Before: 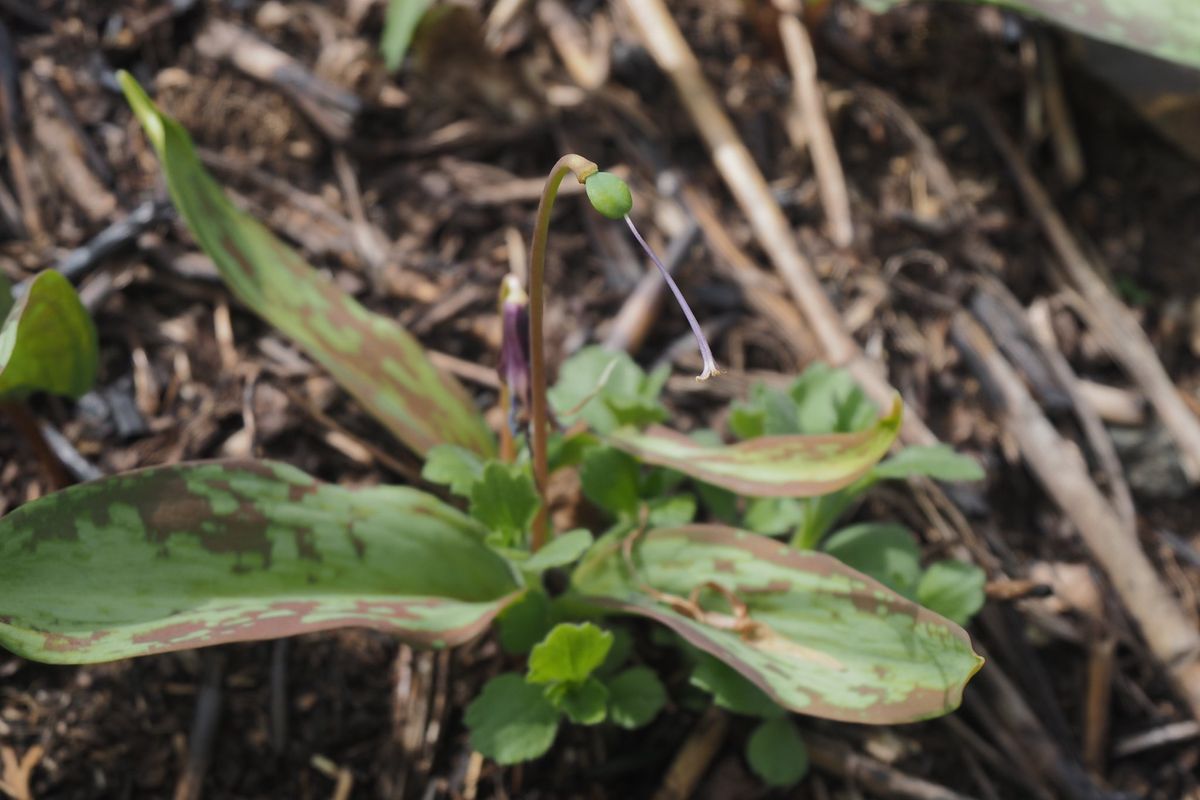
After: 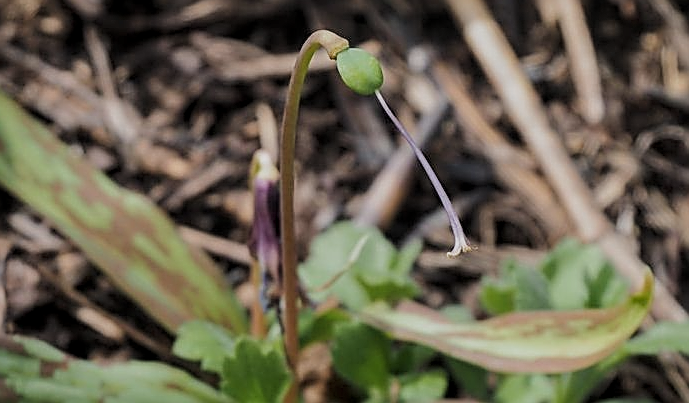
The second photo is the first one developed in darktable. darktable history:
crop: left 20.762%, top 15.547%, right 21.779%, bottom 34.026%
local contrast: on, module defaults
filmic rgb: black relative exposure -8.01 EV, white relative exposure 4 EV, hardness 4.15, color science v4 (2020)
sharpen: amount 0.999
